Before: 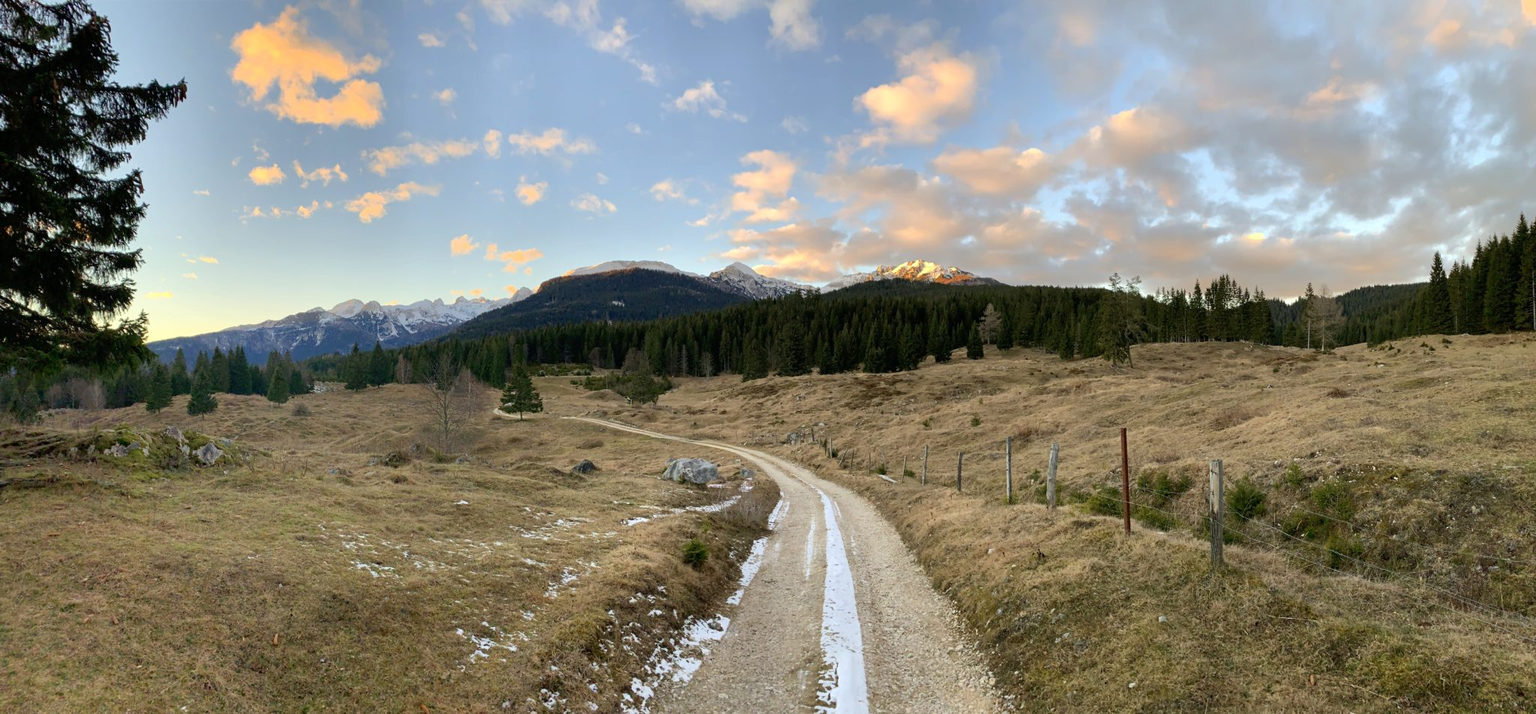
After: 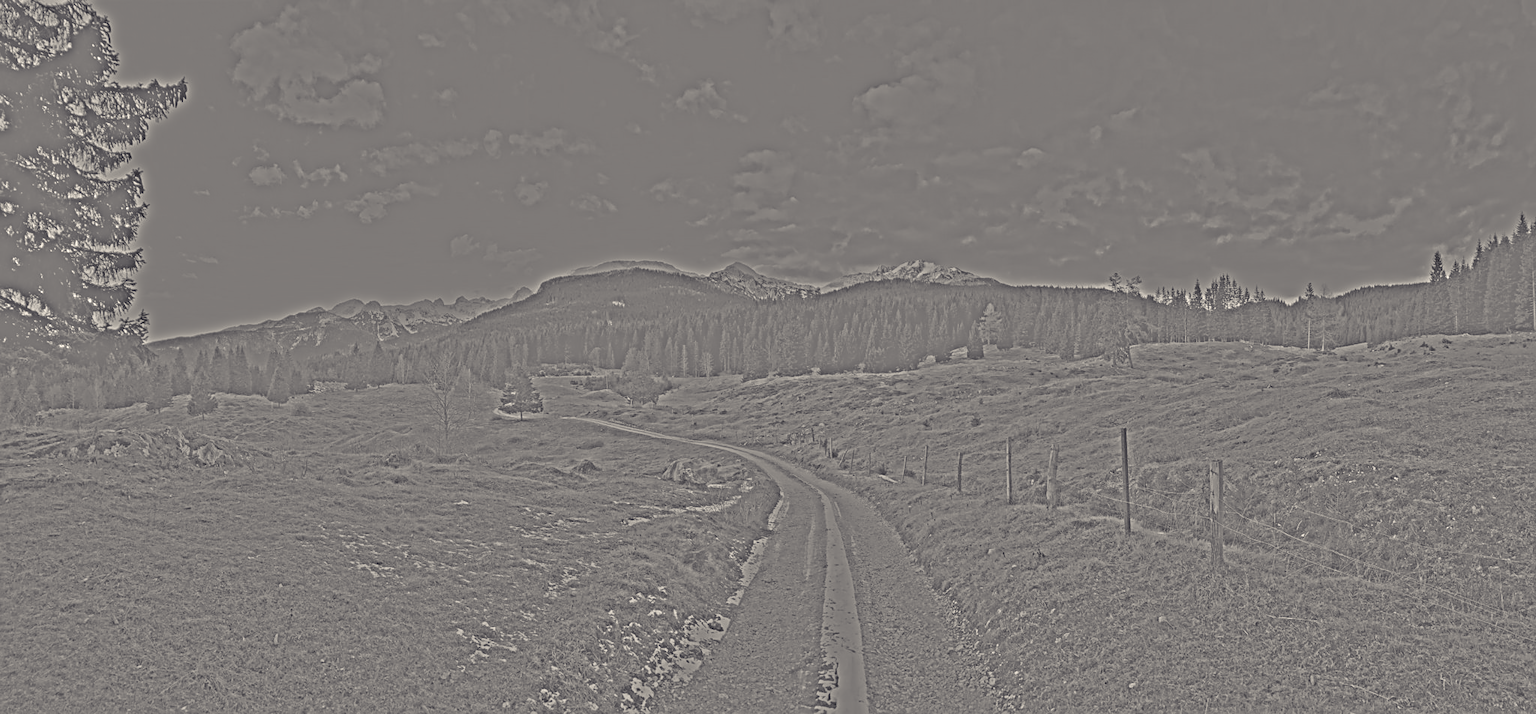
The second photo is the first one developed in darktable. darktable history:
local contrast: on, module defaults
color balance rgb: shadows lift › chroma 3%, shadows lift › hue 280.8°, power › hue 330°, highlights gain › chroma 3%, highlights gain › hue 75.6°, global offset › luminance 1.5%, perceptual saturation grading › global saturation 20%, perceptual saturation grading › highlights -25%, perceptual saturation grading › shadows 50%, global vibrance 30%
sharpen: on, module defaults
highpass: sharpness 25.84%, contrast boost 14.94%
